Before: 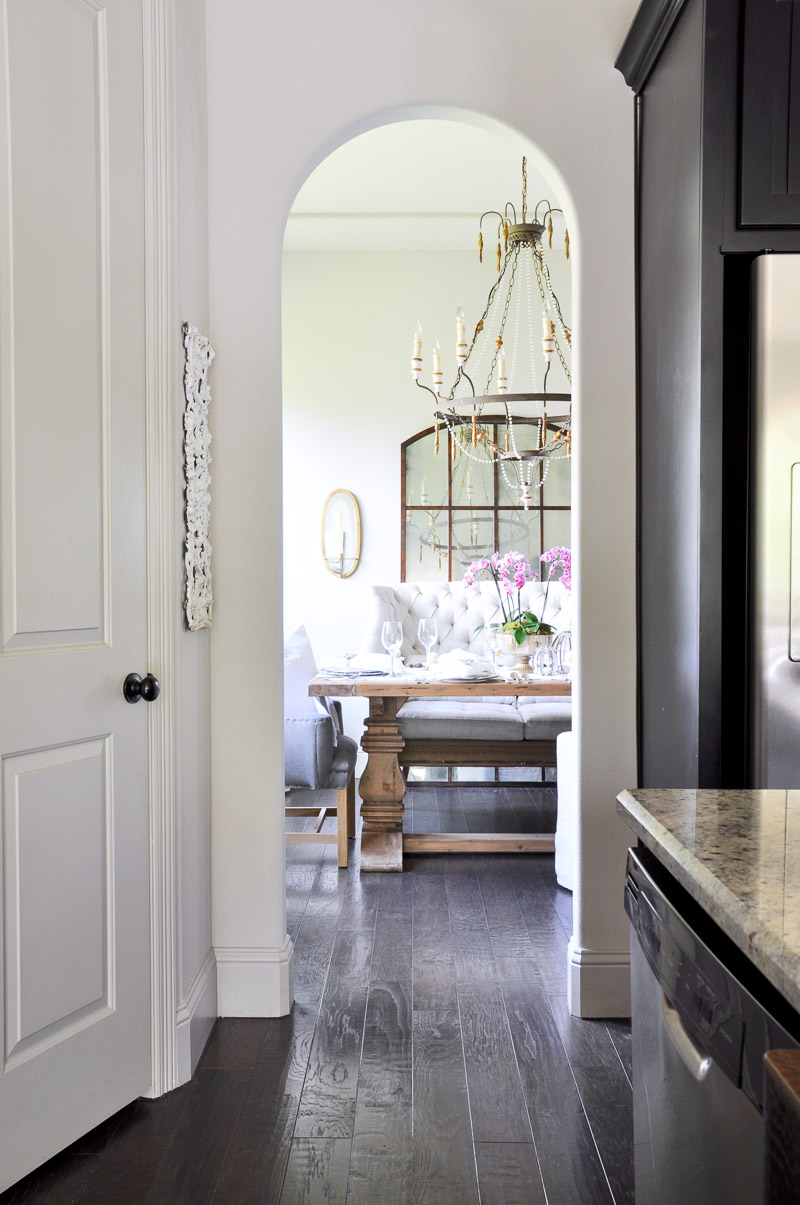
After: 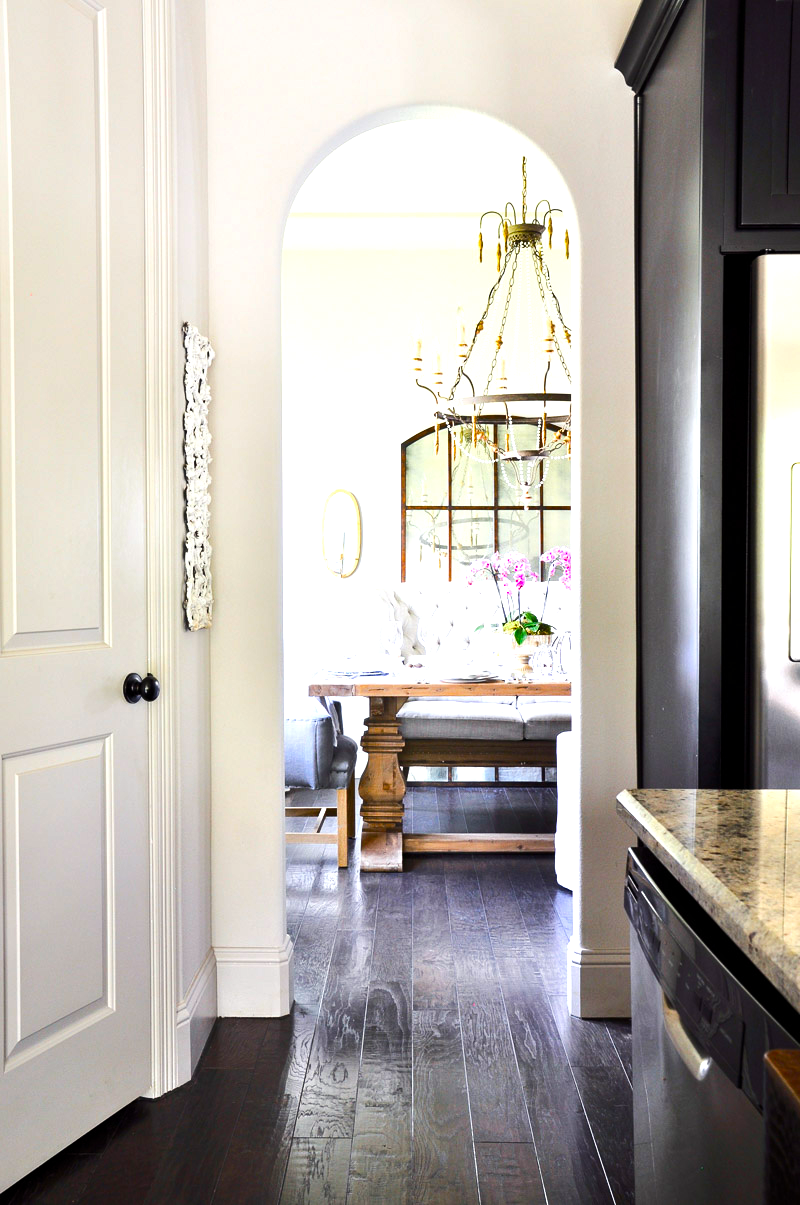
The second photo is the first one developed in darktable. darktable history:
color balance rgb: highlights gain › luminance 6.099%, highlights gain › chroma 1.221%, highlights gain › hue 90.34°, linear chroma grading › global chroma 1.736%, linear chroma grading › mid-tones -0.89%, perceptual saturation grading › global saturation 39.796%, perceptual saturation grading › highlights -25.636%, perceptual saturation grading › mid-tones 34.507%, perceptual saturation grading › shadows 35.661%, perceptual brilliance grading › highlights 18.459%, perceptual brilliance grading › mid-tones 31.451%, perceptual brilliance grading › shadows -31.641%, global vibrance 20%
